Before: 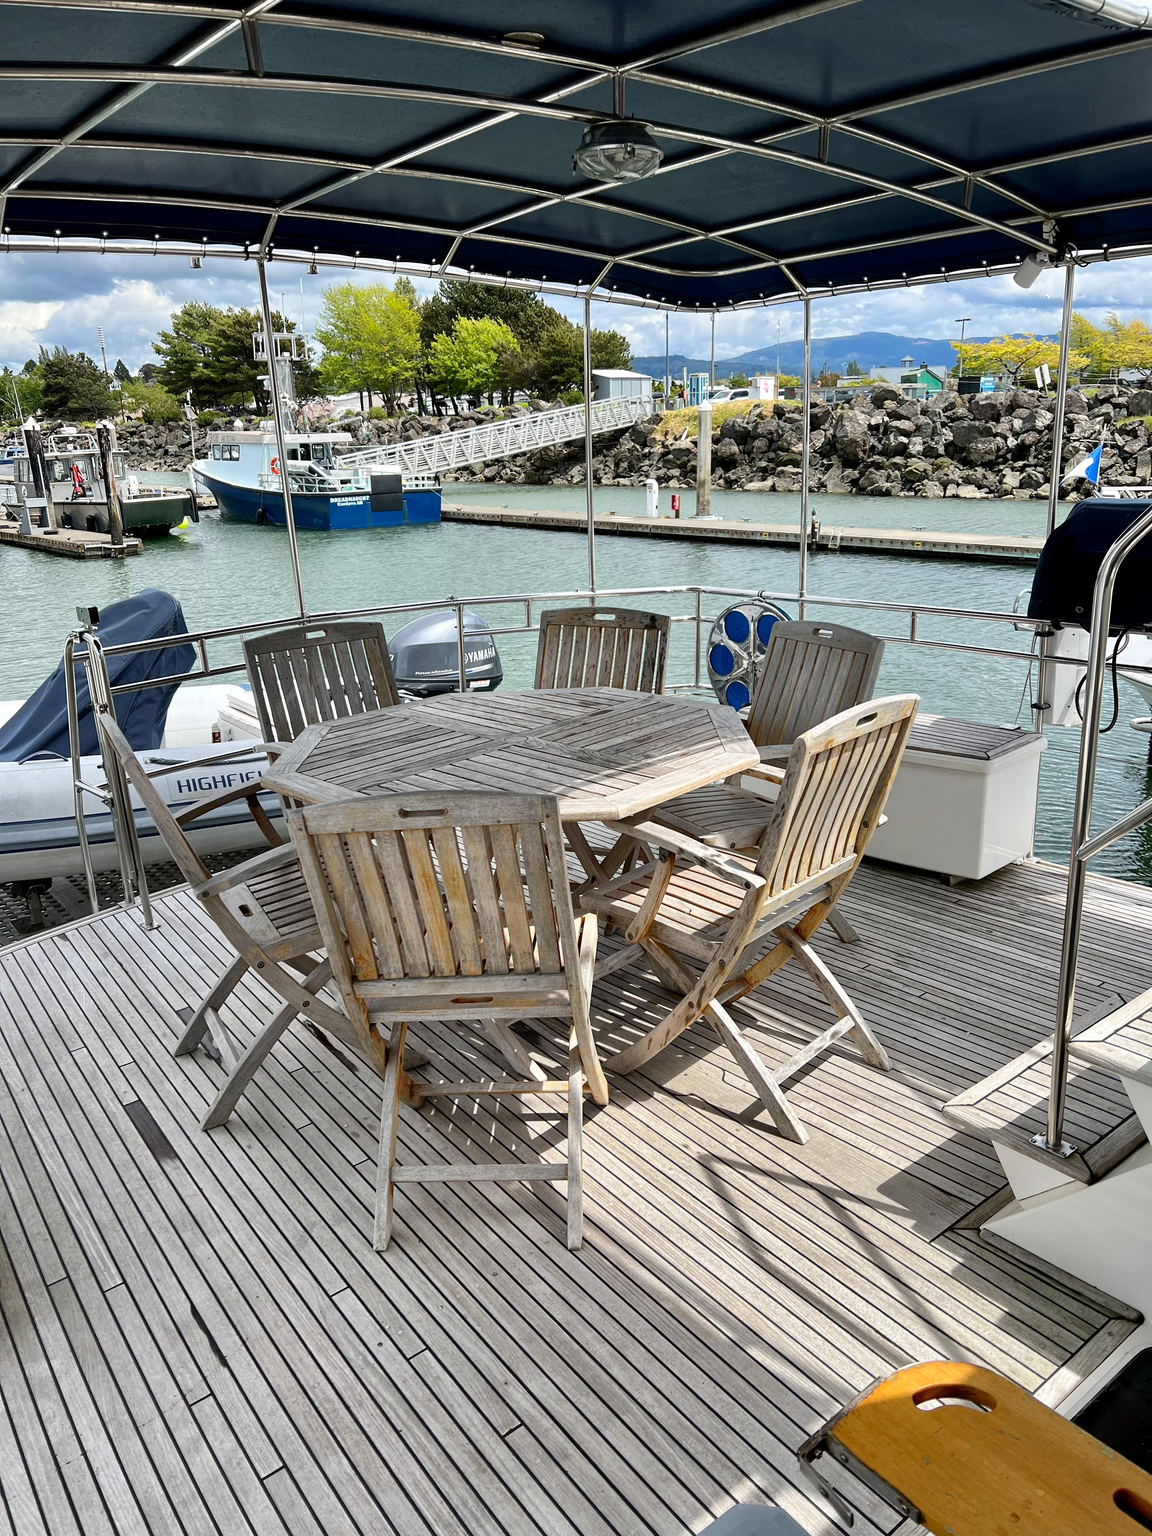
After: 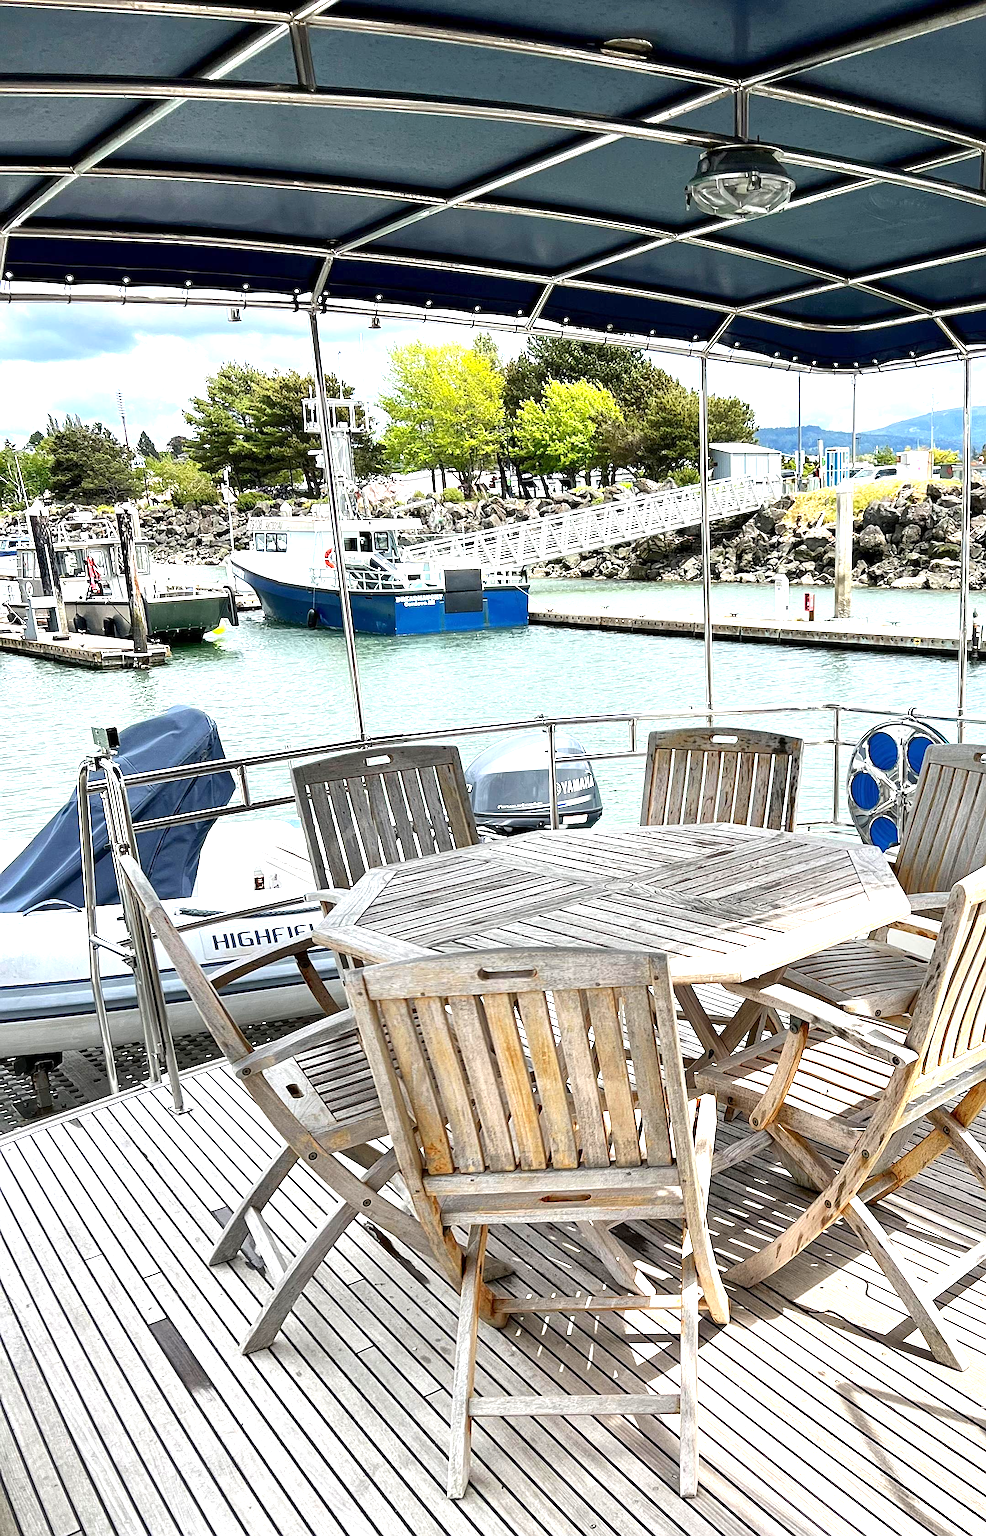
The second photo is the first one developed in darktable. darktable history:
exposure: exposure 1.148 EV, compensate exposure bias true, compensate highlight preservation false
crop: right 28.524%, bottom 16.512%
sharpen: on, module defaults
